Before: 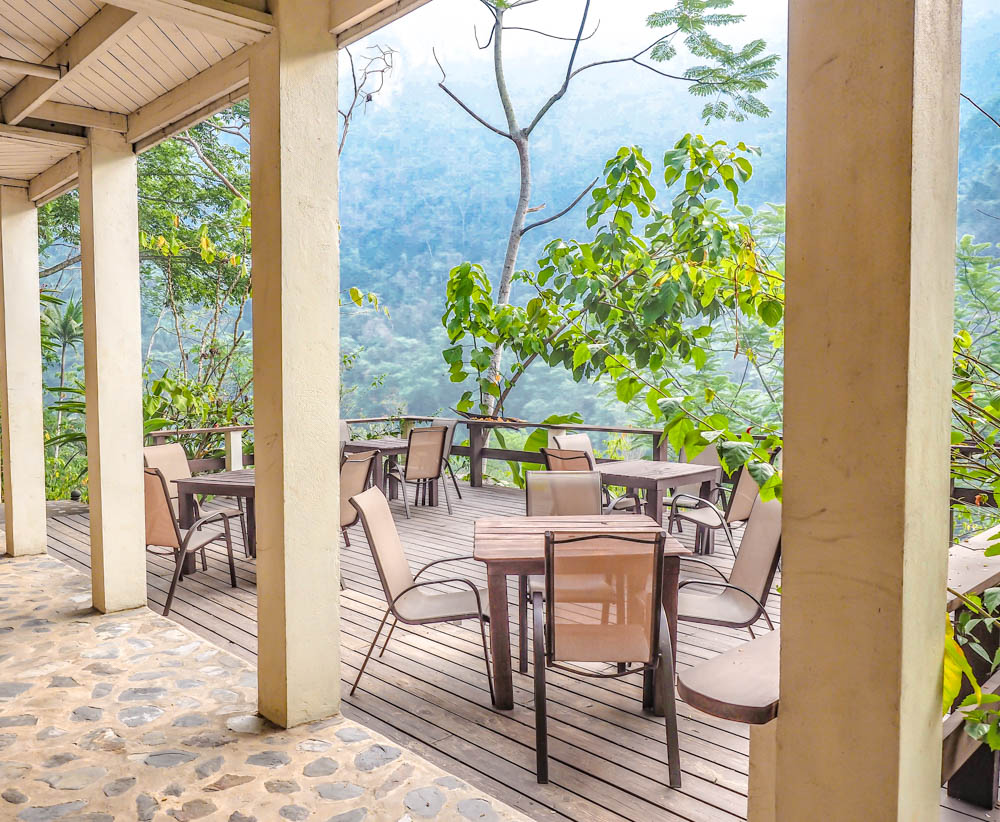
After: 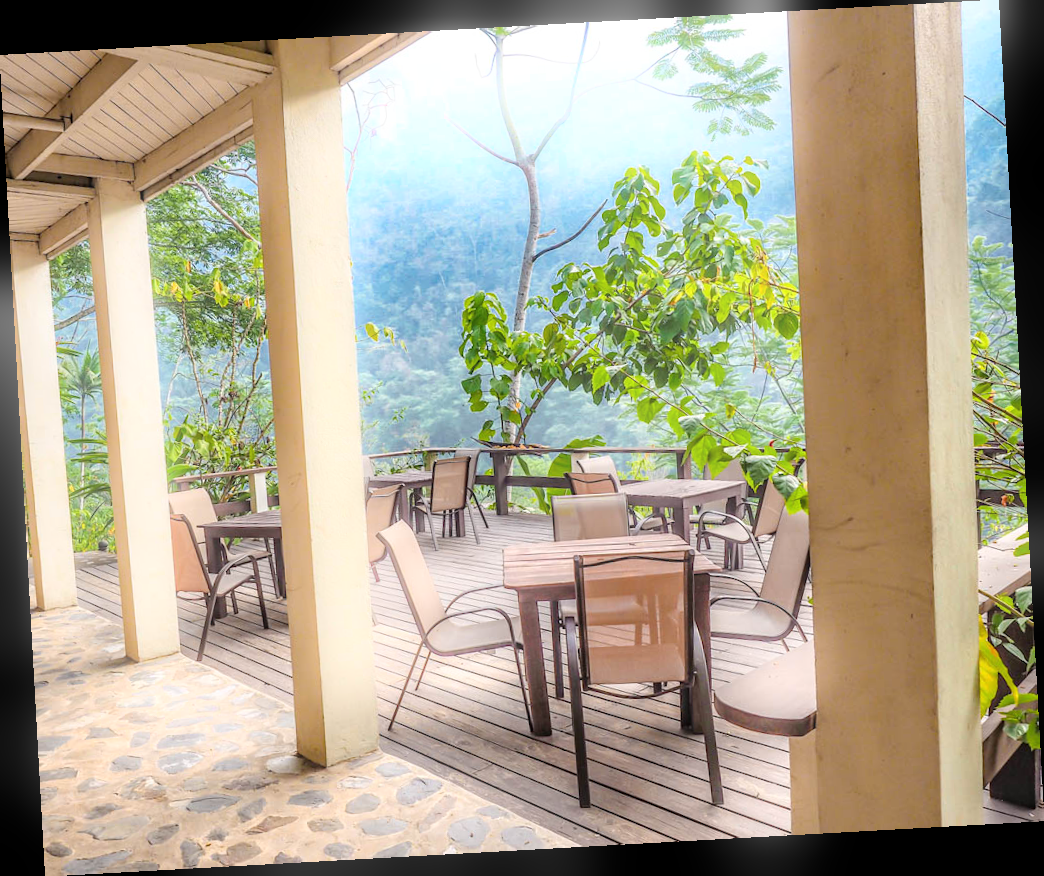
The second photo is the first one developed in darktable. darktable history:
rotate and perspective: rotation -3.18°, automatic cropping off
bloom: size 5%, threshold 95%, strength 15%
